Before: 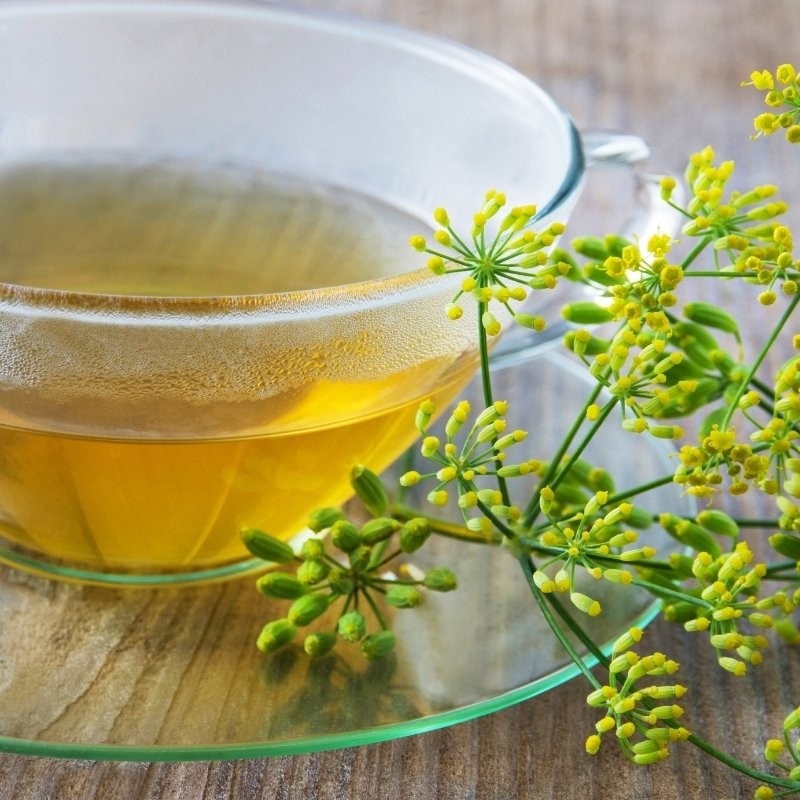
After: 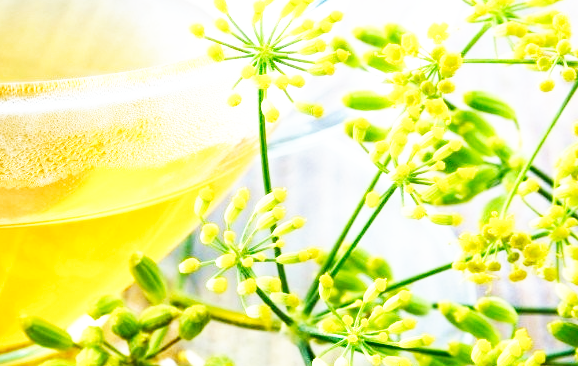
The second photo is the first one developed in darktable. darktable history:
crop and rotate: left 27.675%, top 26.85%, bottom 27.35%
base curve: curves: ch0 [(0, 0) (0.007, 0.004) (0.027, 0.03) (0.046, 0.07) (0.207, 0.54) (0.442, 0.872) (0.673, 0.972) (1, 1)], preserve colors none
exposure: exposure 0.495 EV, compensate highlight preservation false
tone equalizer: edges refinement/feathering 500, mask exposure compensation -1.57 EV, preserve details no
